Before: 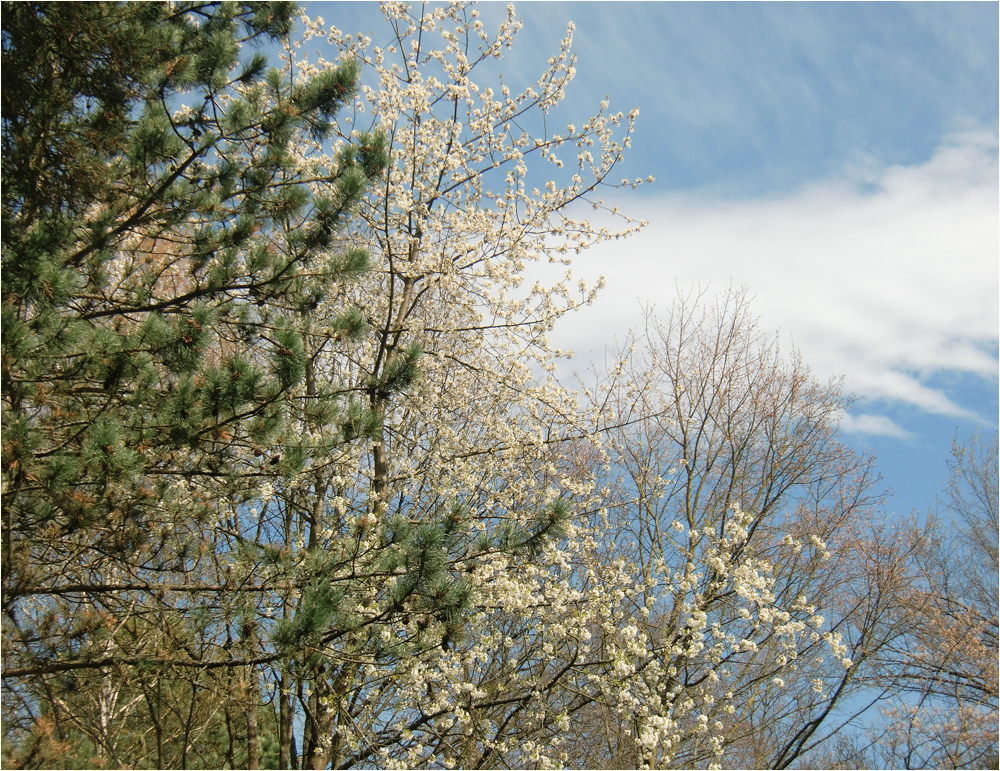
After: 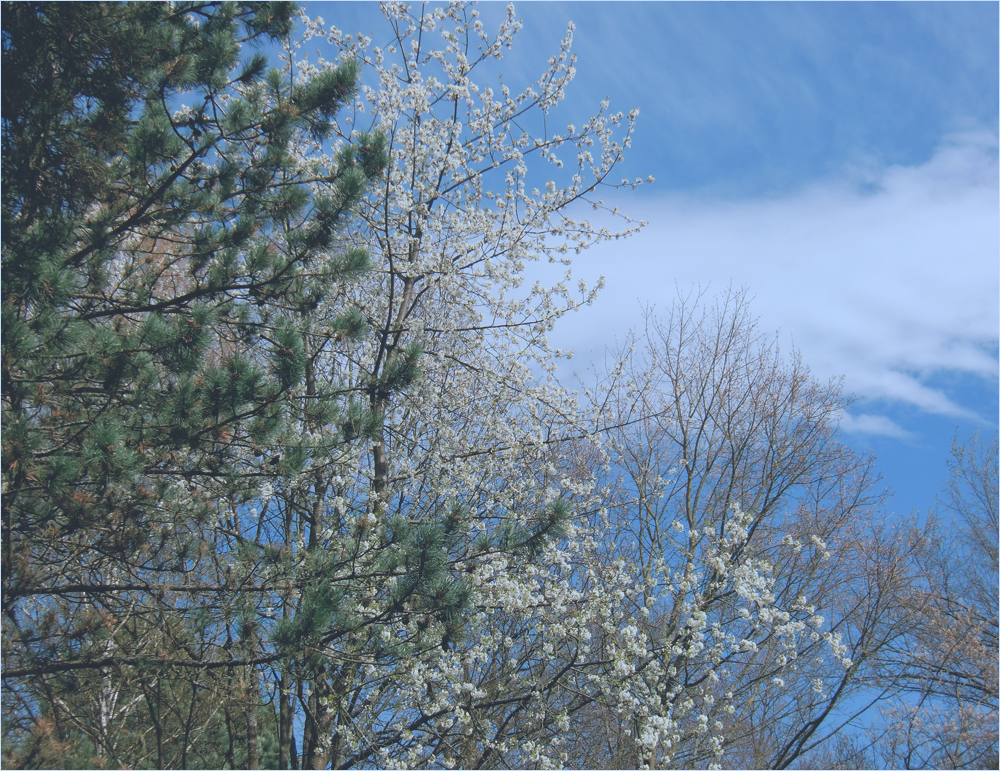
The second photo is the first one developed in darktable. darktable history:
exposure: black level correction -0.036, exposure -0.497 EV, compensate highlight preservation false
color calibration: illuminant custom, x 0.39, y 0.392, temperature 3856.94 K
